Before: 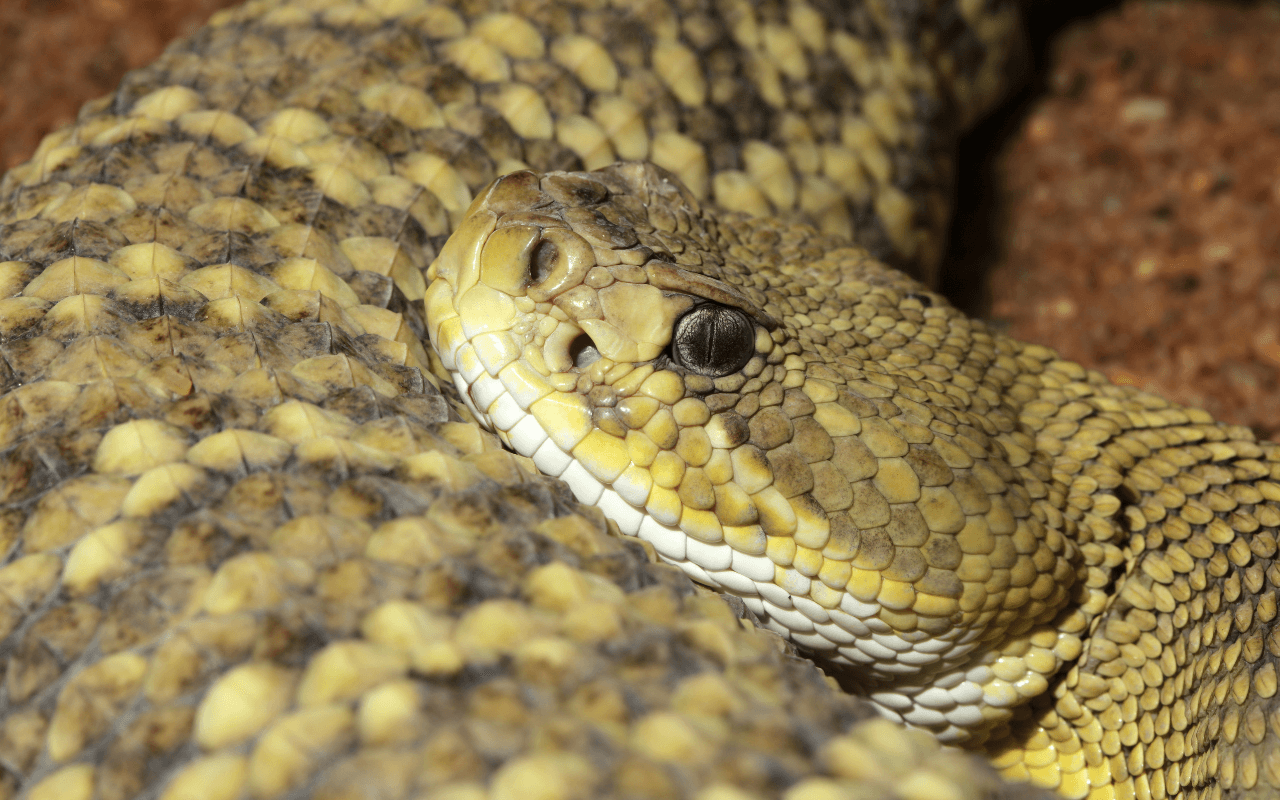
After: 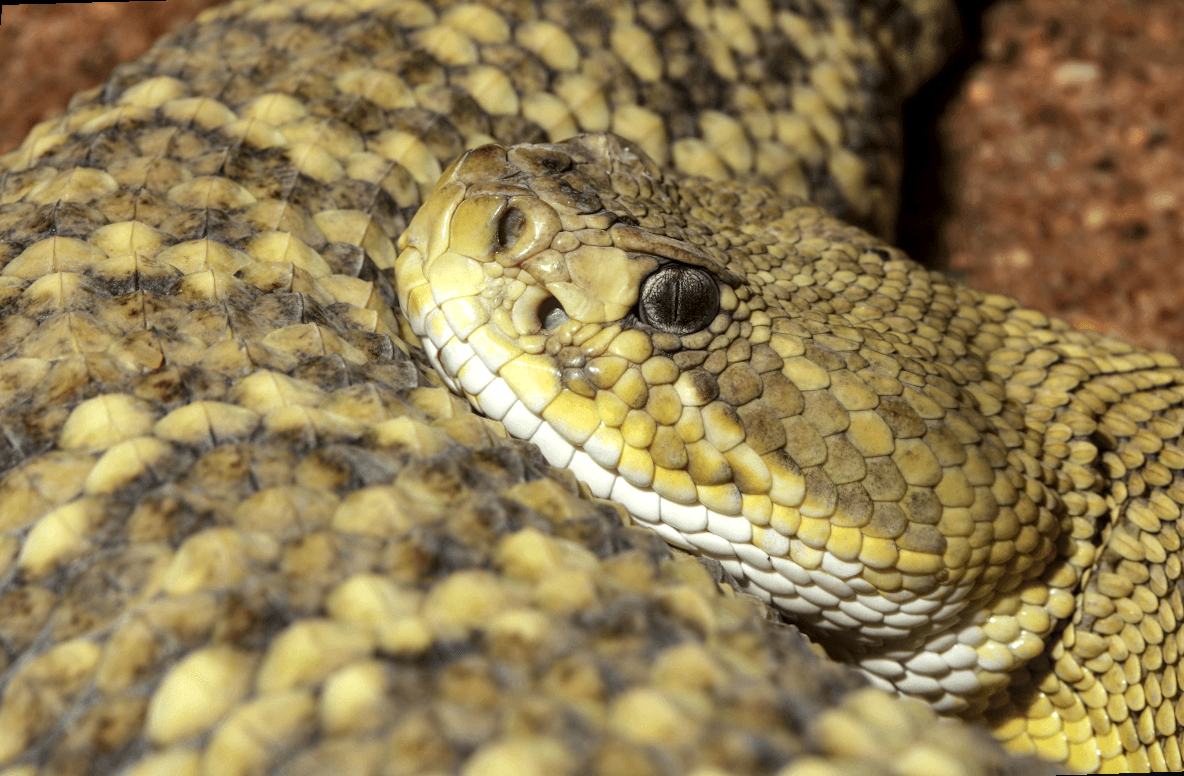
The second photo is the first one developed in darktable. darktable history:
shadows and highlights: white point adjustment 1, soften with gaussian
rotate and perspective: rotation -1.68°, lens shift (vertical) -0.146, crop left 0.049, crop right 0.912, crop top 0.032, crop bottom 0.96
local contrast: on, module defaults
